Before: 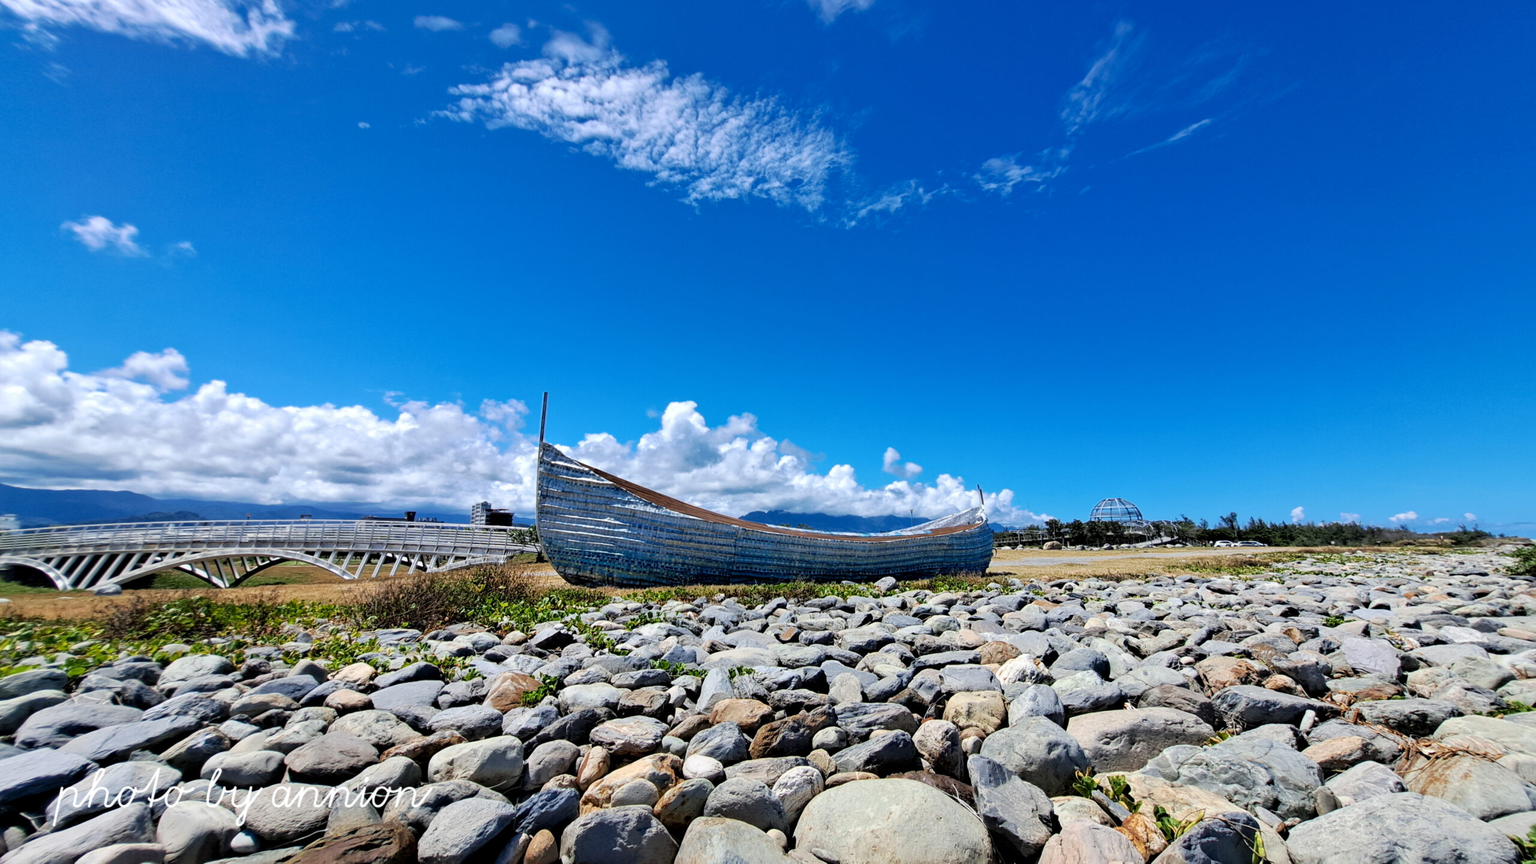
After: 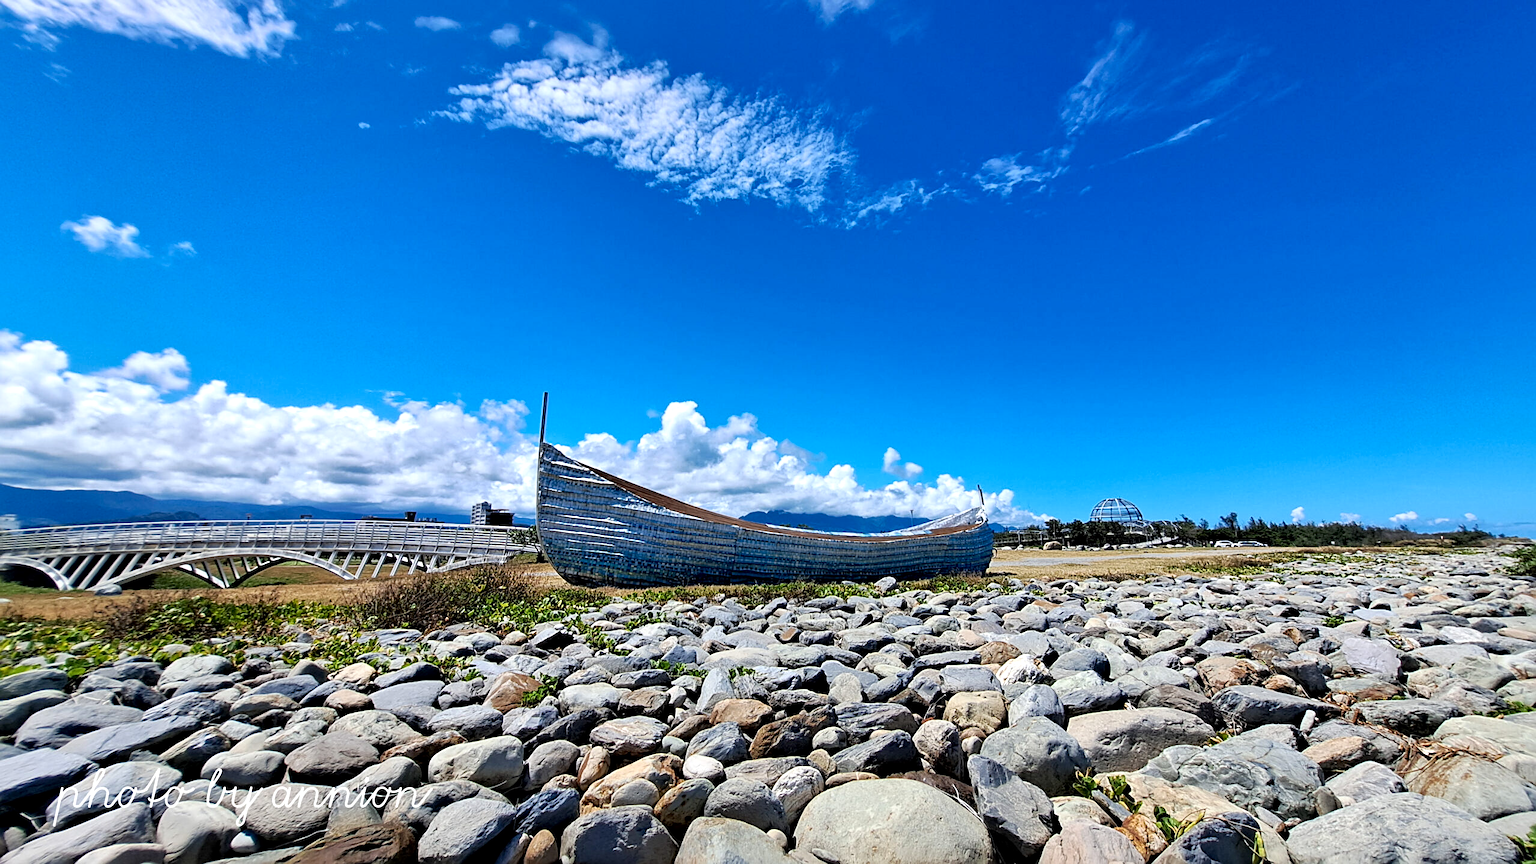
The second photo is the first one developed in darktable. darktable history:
local contrast: mode bilateral grid, contrast 19, coarseness 99, detail 150%, midtone range 0.2
color zones: curves: ch0 [(0.068, 0.464) (0.25, 0.5) (0.48, 0.508) (0.75, 0.536) (0.886, 0.476) (0.967, 0.456)]; ch1 [(0.066, 0.456) (0.25, 0.5) (0.616, 0.508) (0.746, 0.56) (0.934, 0.444)]
sharpen: on, module defaults
